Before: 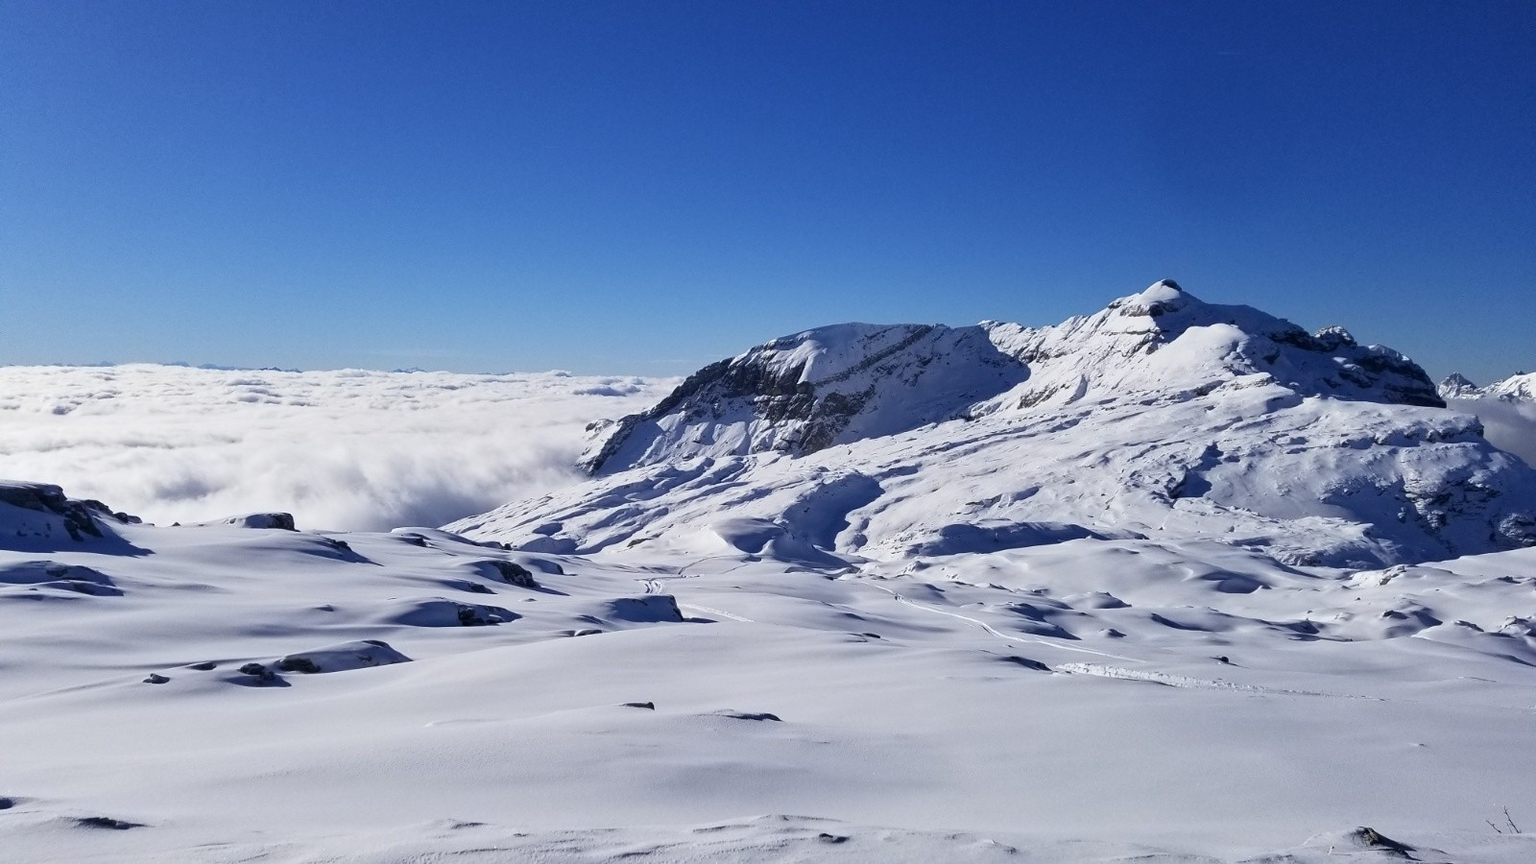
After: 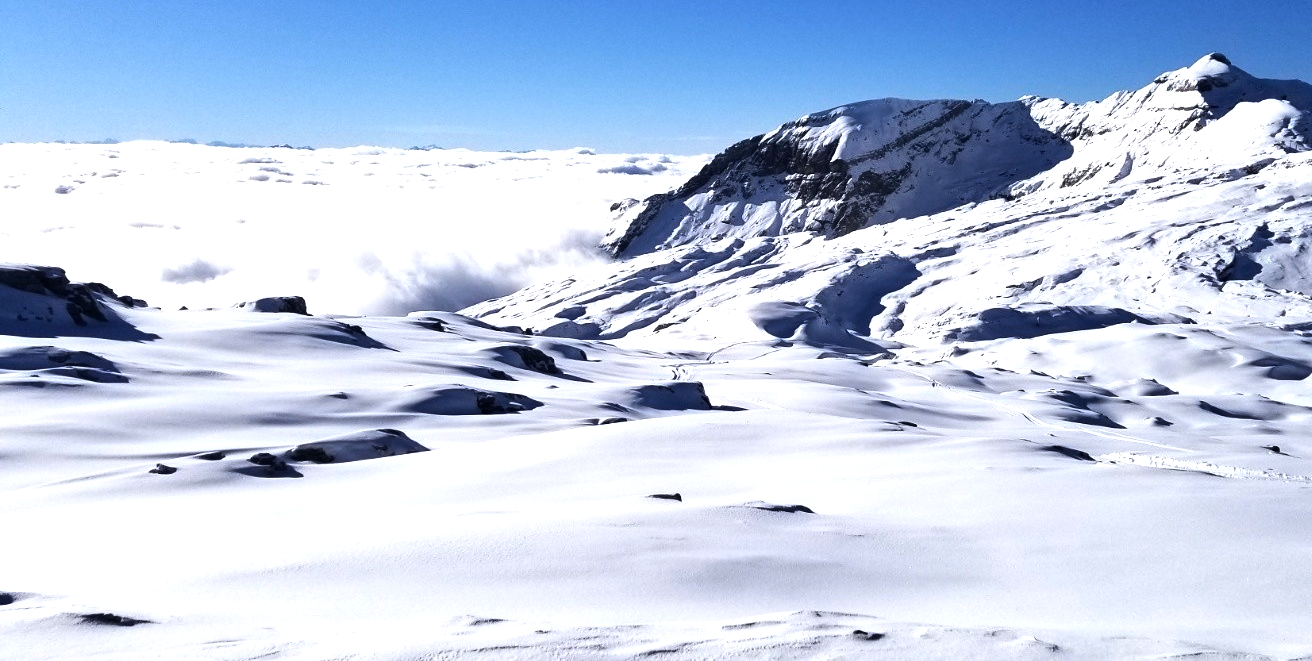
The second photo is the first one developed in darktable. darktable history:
tone equalizer: -8 EV -1.1 EV, -7 EV -1.01 EV, -6 EV -0.835 EV, -5 EV -0.572 EV, -3 EV 0.546 EV, -2 EV 0.845 EV, -1 EV 1 EV, +0 EV 1.08 EV, edges refinement/feathering 500, mask exposure compensation -1.57 EV, preserve details no
crop: top 26.547%, right 17.987%
contrast brightness saturation: saturation -0.047
color zones: curves: ch0 [(0, 0.5) (0.143, 0.5) (0.286, 0.5) (0.429, 0.5) (0.62, 0.489) (0.714, 0.445) (0.844, 0.496) (1, 0.5)]; ch1 [(0, 0.5) (0.143, 0.5) (0.286, 0.5) (0.429, 0.5) (0.571, 0.5) (0.714, 0.523) (0.857, 0.5) (1, 0.5)]
